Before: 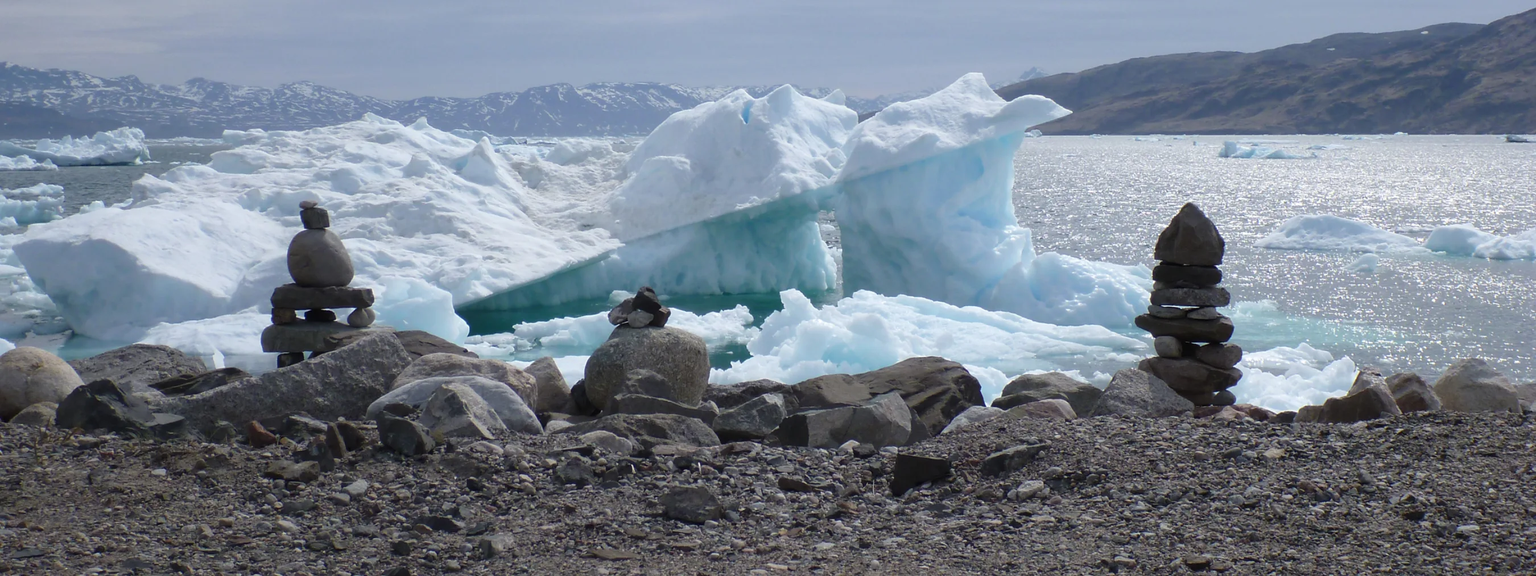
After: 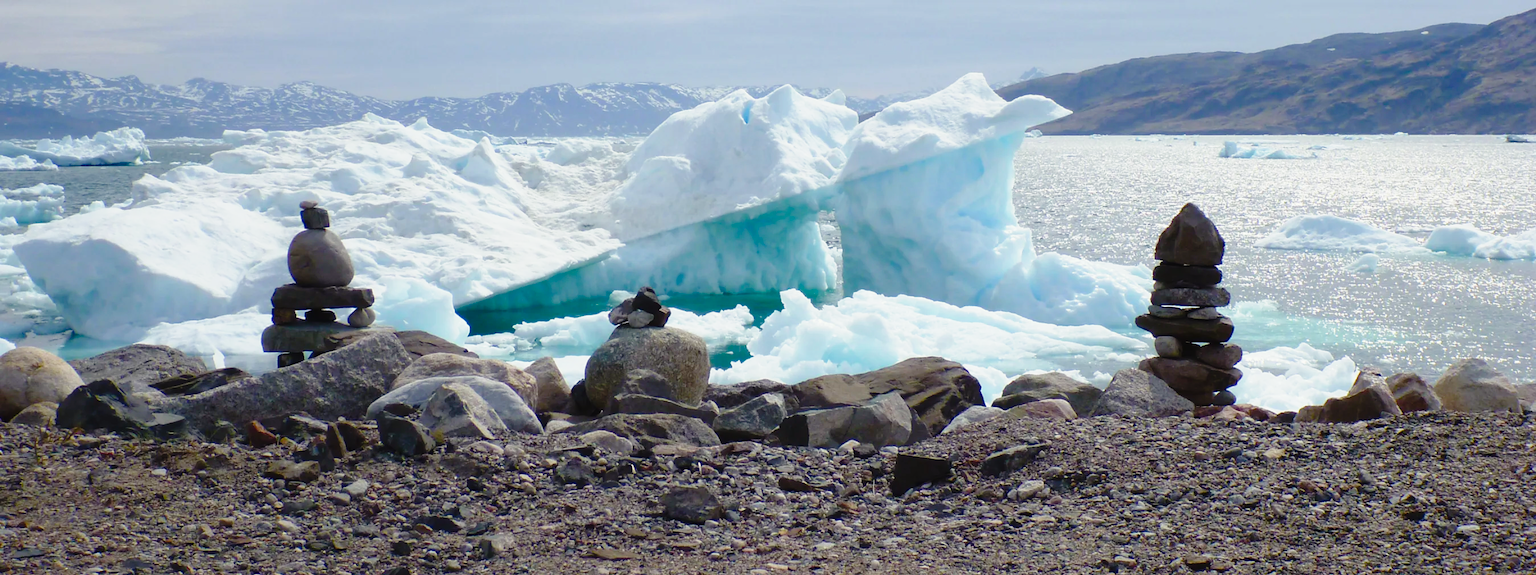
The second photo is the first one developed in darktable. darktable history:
tone curve: curves: ch0 [(0, 0.013) (0.129, 0.1) (0.327, 0.382) (0.489, 0.573) (0.66, 0.748) (0.858, 0.926) (1, 0.977)]; ch1 [(0, 0) (0.353, 0.344) (0.45, 0.46) (0.498, 0.498) (0.521, 0.512) (0.563, 0.559) (0.592, 0.585) (0.647, 0.68) (1, 1)]; ch2 [(0, 0) (0.333, 0.346) (0.375, 0.375) (0.427, 0.44) (0.476, 0.492) (0.511, 0.508) (0.528, 0.533) (0.579, 0.61) (0.612, 0.644) (0.66, 0.715) (1, 1)], preserve colors none
color balance rgb: power › chroma 0.257%, power › hue 61.25°, highlights gain › luminance 6.338%, highlights gain › chroma 2.525%, highlights gain › hue 89.82°, perceptual saturation grading › global saturation 35.131%, perceptual saturation grading › highlights -29.844%, perceptual saturation grading › shadows 35.381%, global vibrance 20%
